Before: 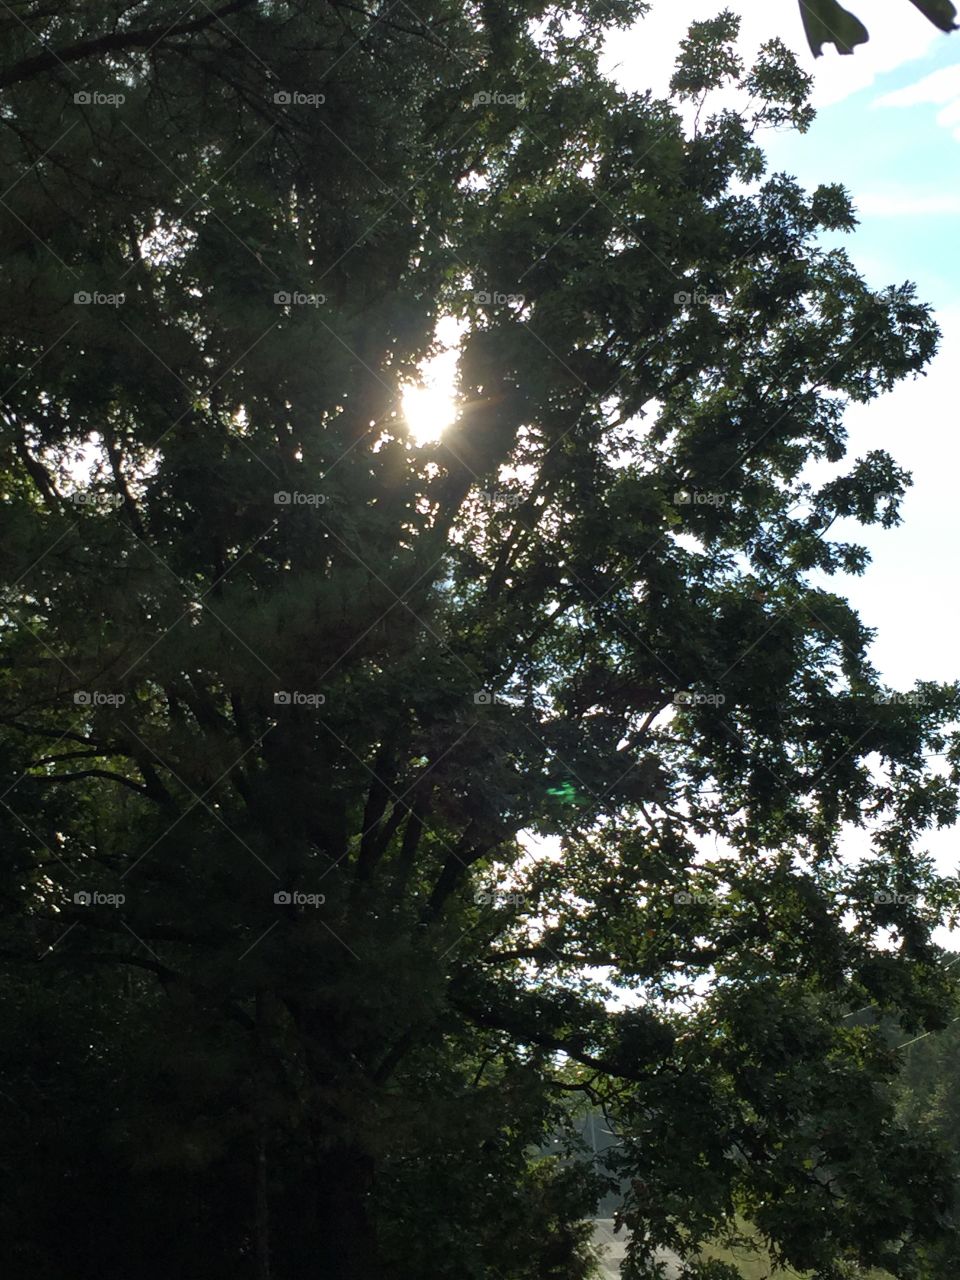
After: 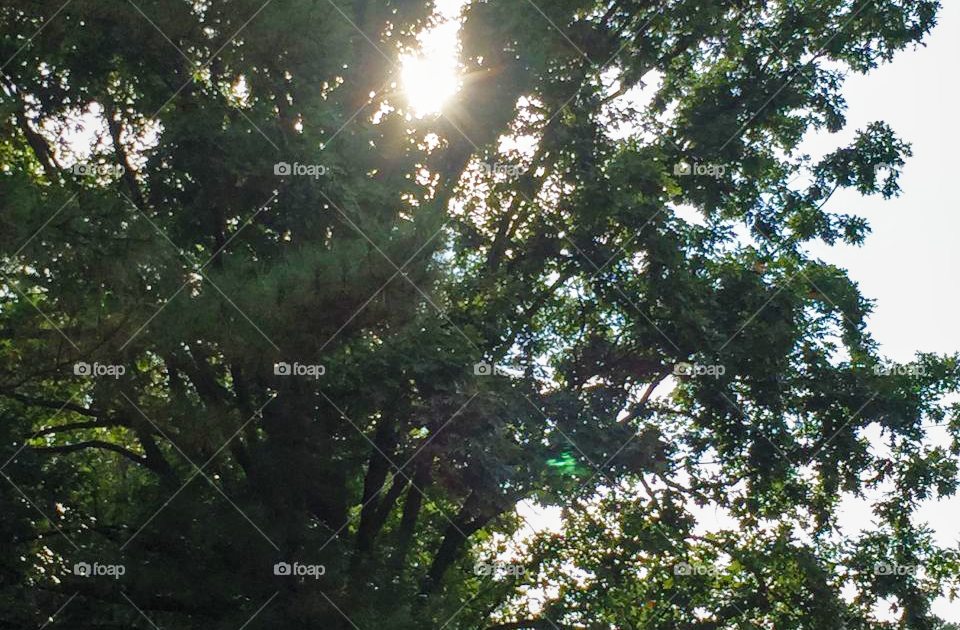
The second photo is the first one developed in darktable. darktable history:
crop and rotate: top 25.708%, bottom 25.026%
local contrast: detail 109%
base curve: curves: ch0 [(0, 0) (0.028, 0.03) (0.121, 0.232) (0.46, 0.748) (0.859, 0.968) (1, 1)], fusion 1, preserve colors none
tone equalizer: -8 EV 0.228 EV, -7 EV 0.453 EV, -6 EV 0.441 EV, -5 EV 0.226 EV, -3 EV -0.244 EV, -2 EV -0.429 EV, -1 EV -0.39 EV, +0 EV -0.247 EV
